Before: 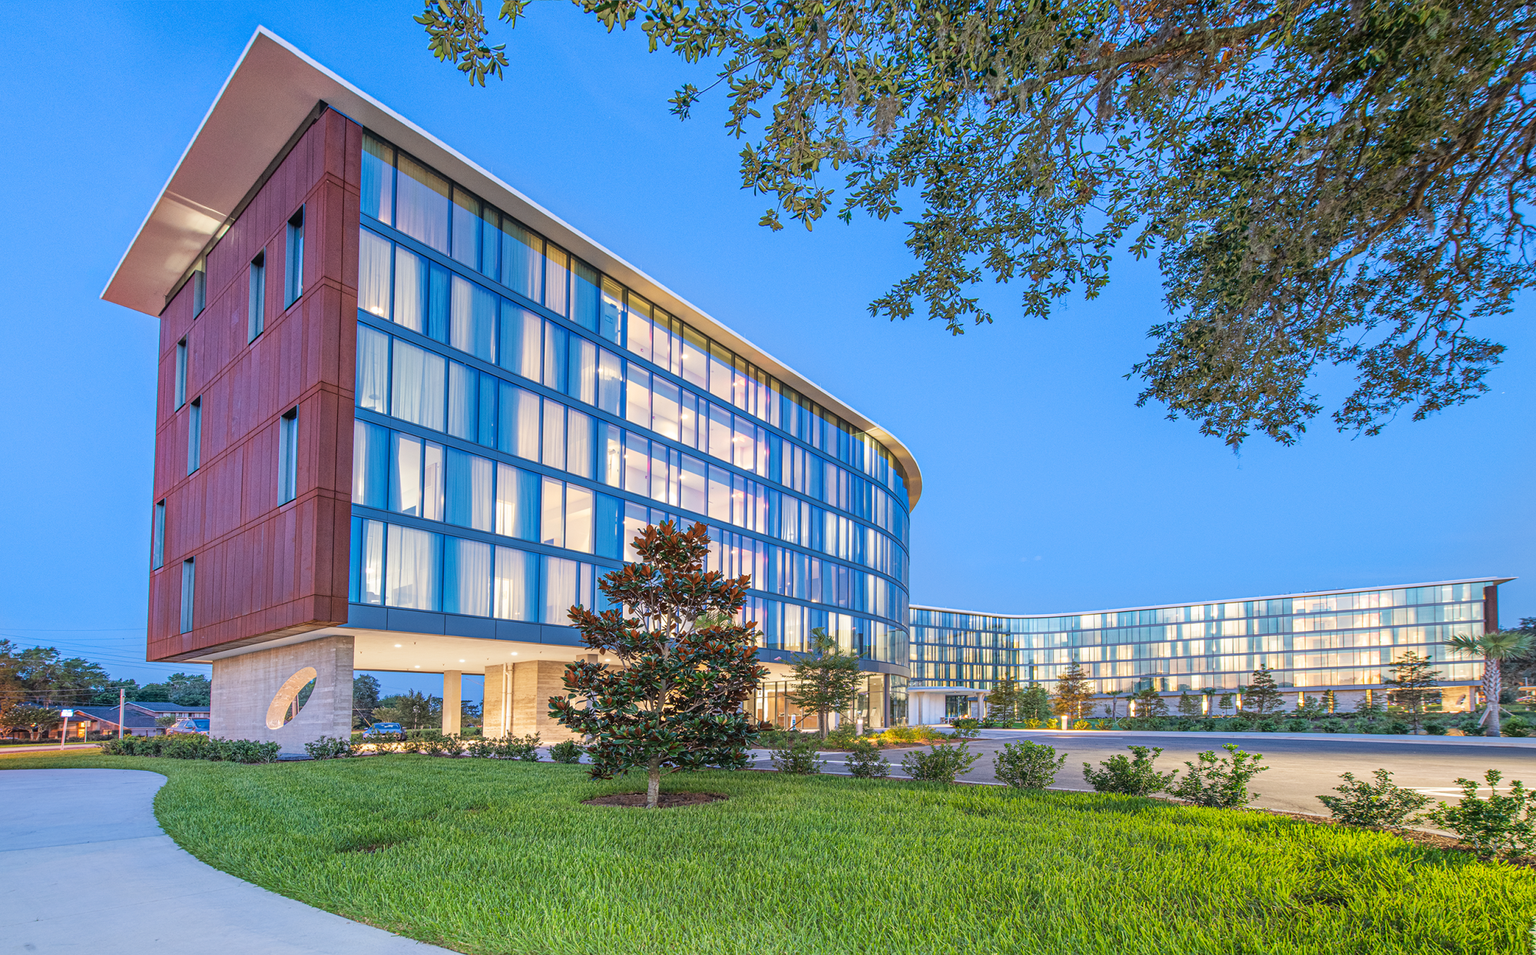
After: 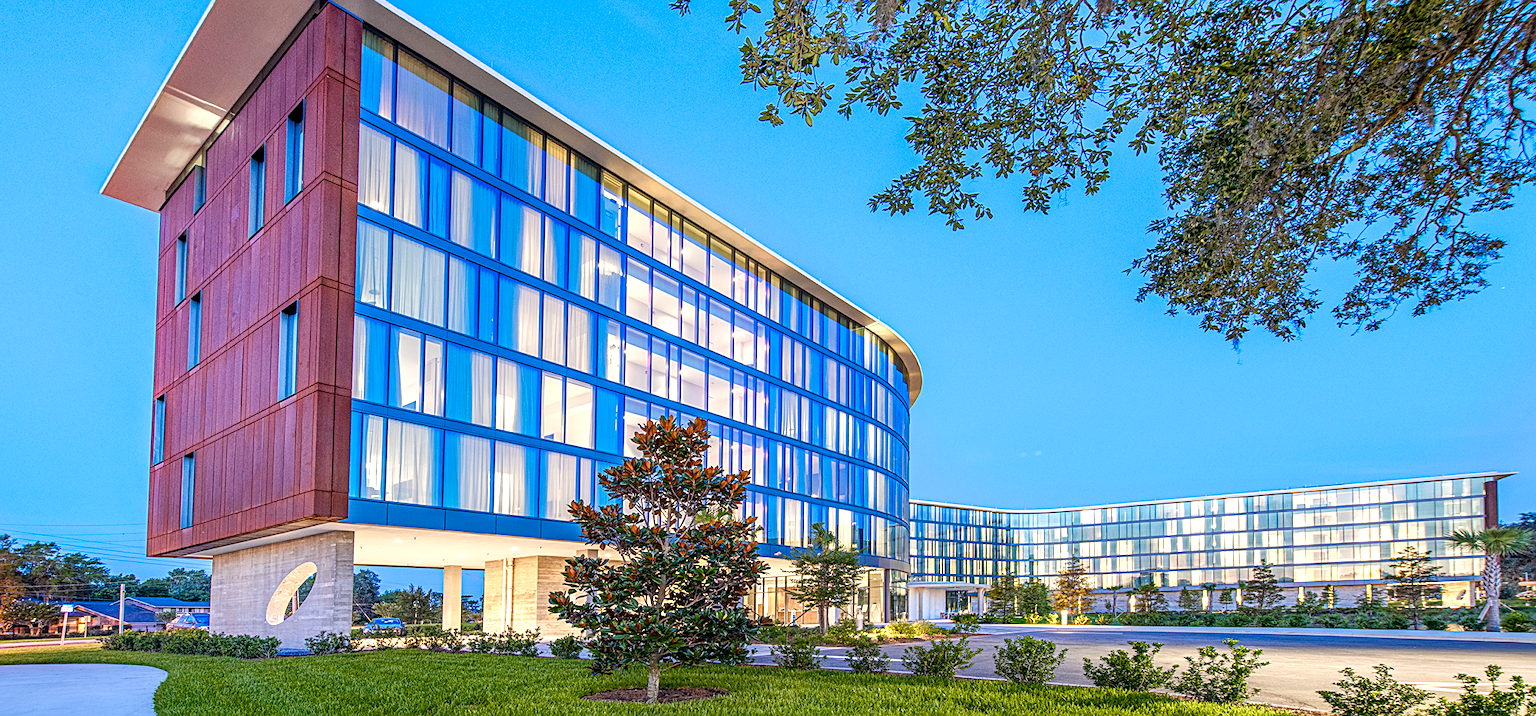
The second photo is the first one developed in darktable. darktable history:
local contrast: detail 130%
sharpen: on, module defaults
color balance rgb: shadows lift › chroma 3.335%, shadows lift › hue 280.91°, perceptual saturation grading › global saturation 20%, perceptual saturation grading › highlights -50.124%, perceptual saturation grading › shadows 31.065%, global vibrance 5.598%, contrast 3.575%
color zones: curves: ch0 [(0.099, 0.624) (0.257, 0.596) (0.384, 0.376) (0.529, 0.492) (0.697, 0.564) (0.768, 0.532) (0.908, 0.644)]; ch1 [(0.112, 0.564) (0.254, 0.612) (0.432, 0.676) (0.592, 0.456) (0.743, 0.684) (0.888, 0.536)]; ch2 [(0.25, 0.5) (0.469, 0.36) (0.75, 0.5)]
crop: top 11.039%, bottom 13.901%
